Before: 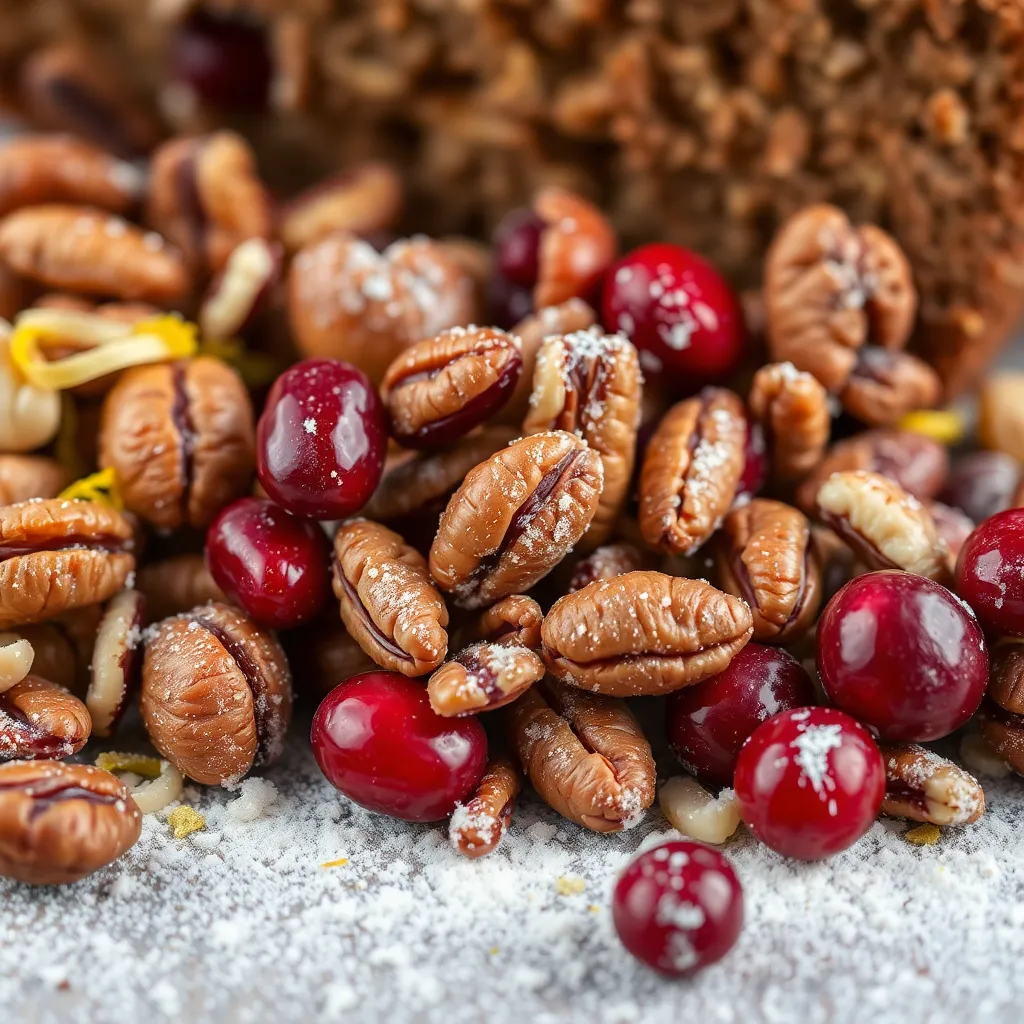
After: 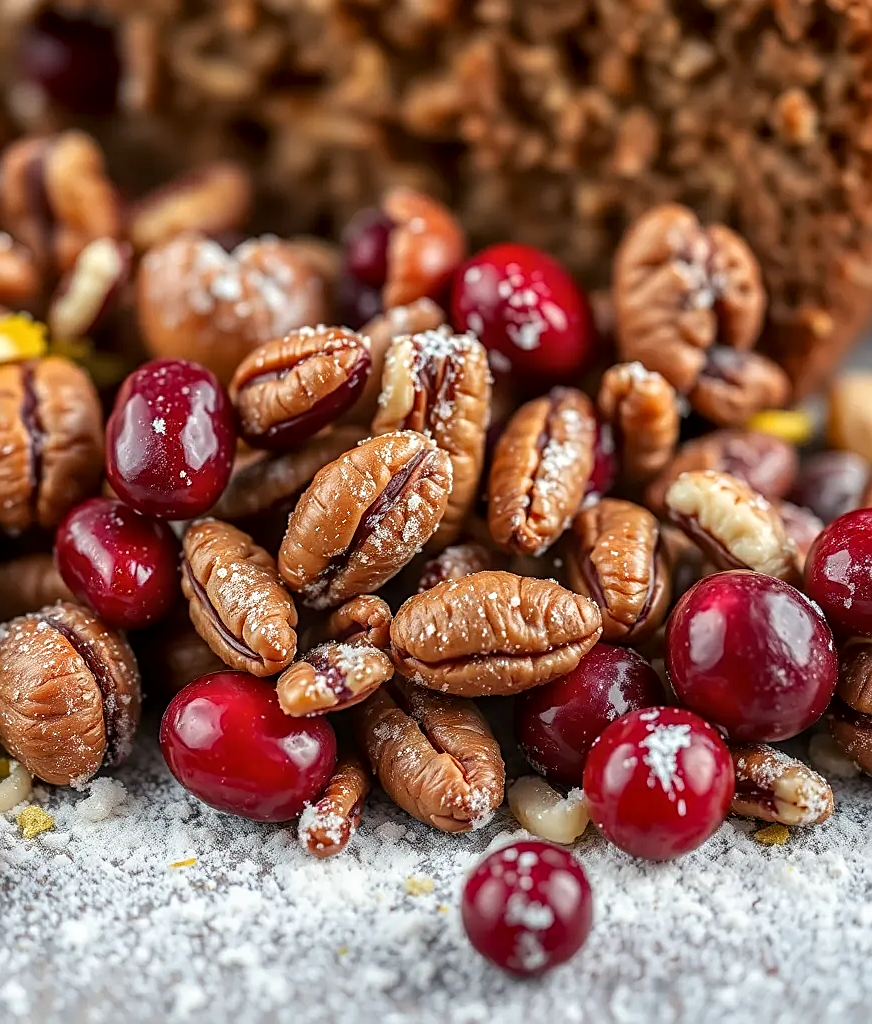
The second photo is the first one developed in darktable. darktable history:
local contrast: on, module defaults
crop and rotate: left 14.771%
sharpen: on, module defaults
